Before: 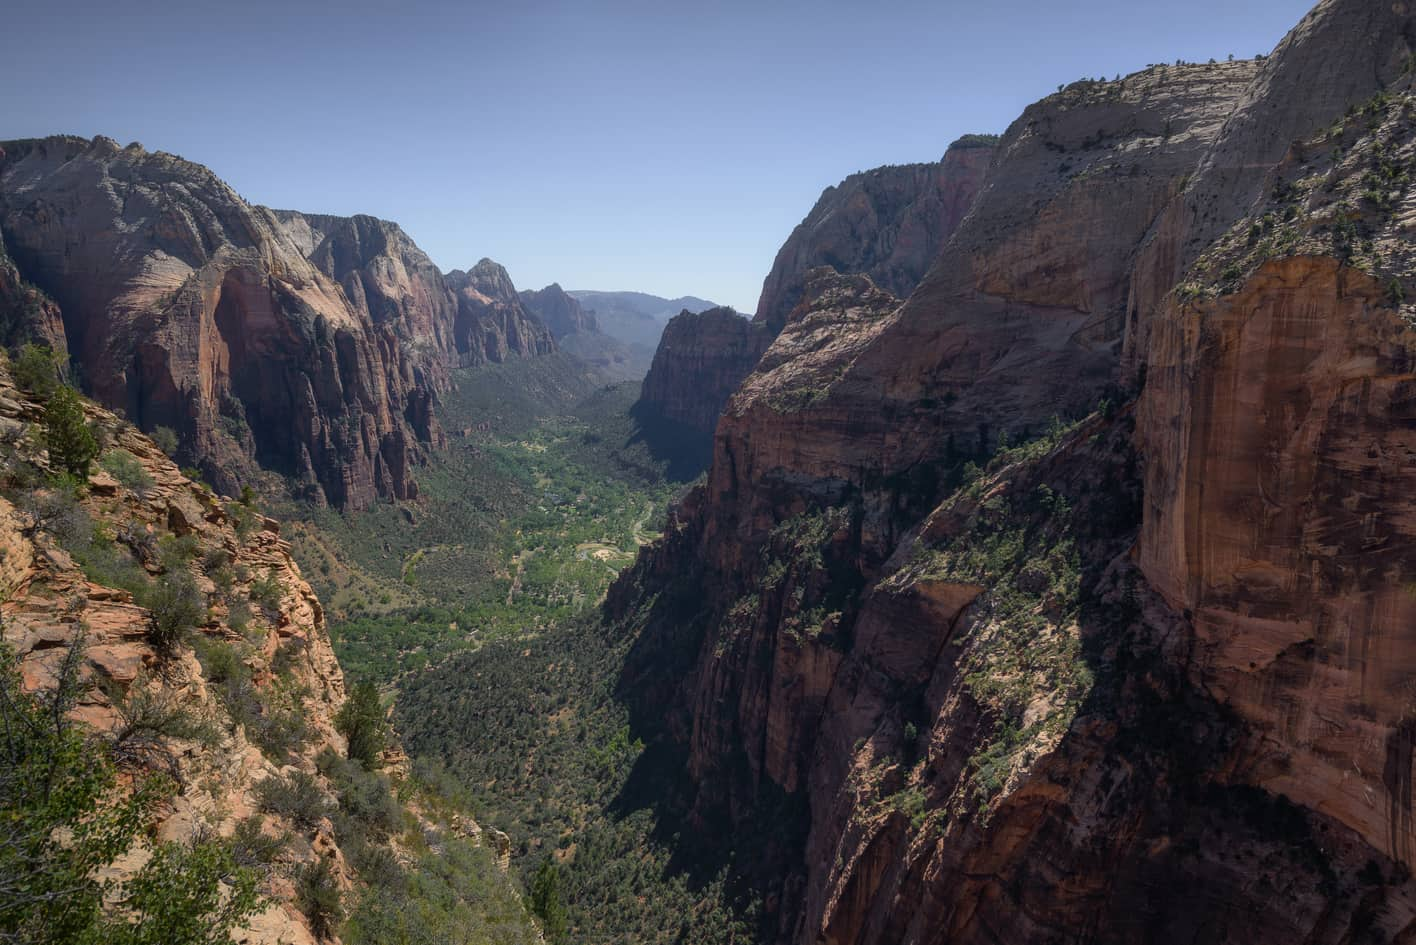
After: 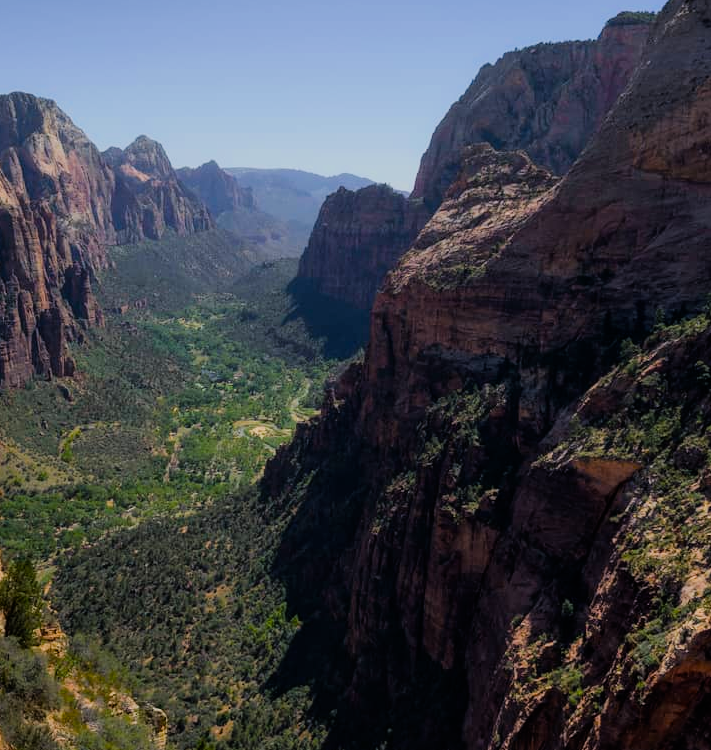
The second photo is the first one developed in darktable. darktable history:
filmic rgb: black relative exposure -7.65 EV, white relative exposure 4.56 EV, hardness 3.61, contrast 1.108
crop and rotate: angle 0.022°, left 24.214%, top 13.054%, right 25.478%, bottom 7.481%
color balance rgb: linear chroma grading › global chroma 20.626%, perceptual saturation grading › global saturation 30.707%, contrast 5.097%
